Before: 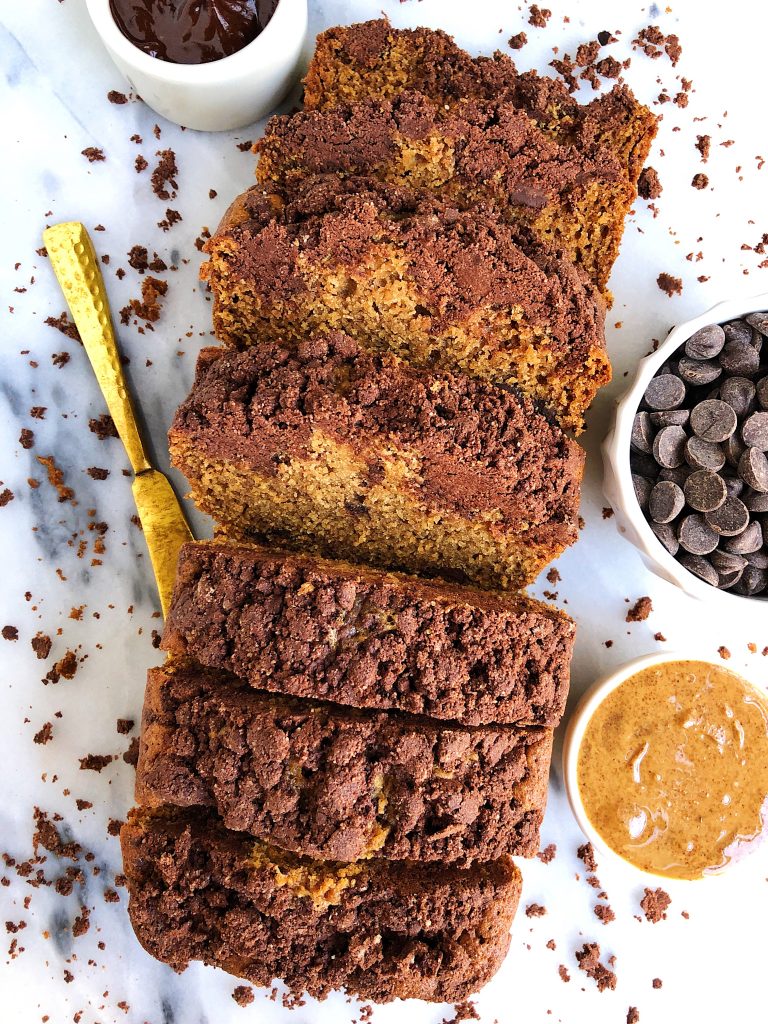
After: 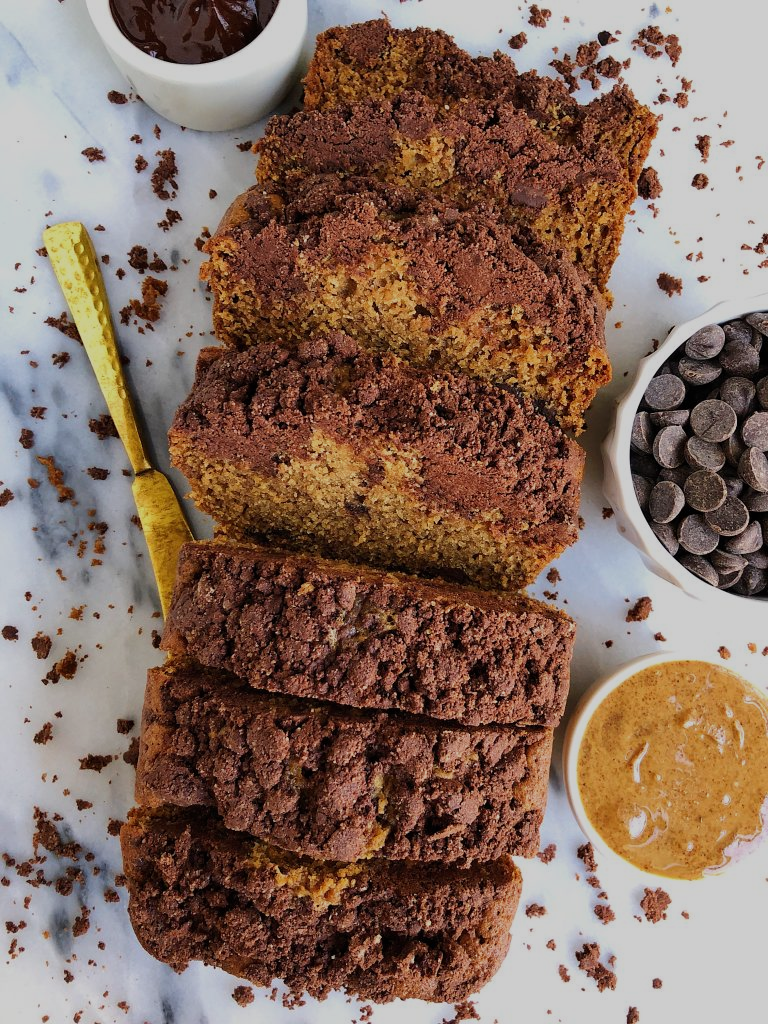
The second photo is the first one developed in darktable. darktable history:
exposure: black level correction 0, exposure -0.718 EV, compensate highlight preservation false
